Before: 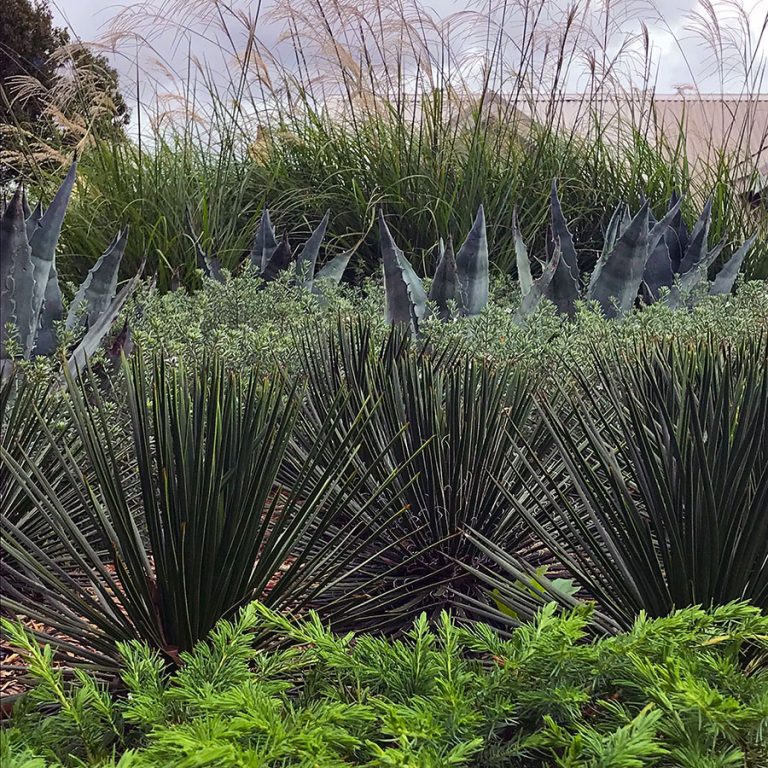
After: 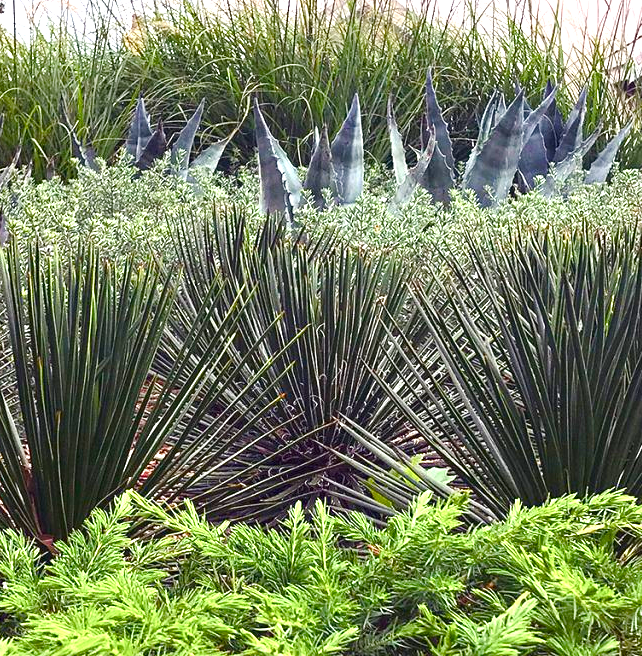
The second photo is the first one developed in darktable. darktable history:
crop: left 16.305%, top 14.491%
contrast brightness saturation: contrast 0.077, saturation 0.025
exposure: black level correction 0, exposure 1.407 EV, compensate exposure bias true, compensate highlight preservation false
color balance rgb: perceptual saturation grading › global saturation 0.589%, perceptual saturation grading › highlights -16.977%, perceptual saturation grading › mid-tones 33.109%, perceptual saturation grading › shadows 50.449%
